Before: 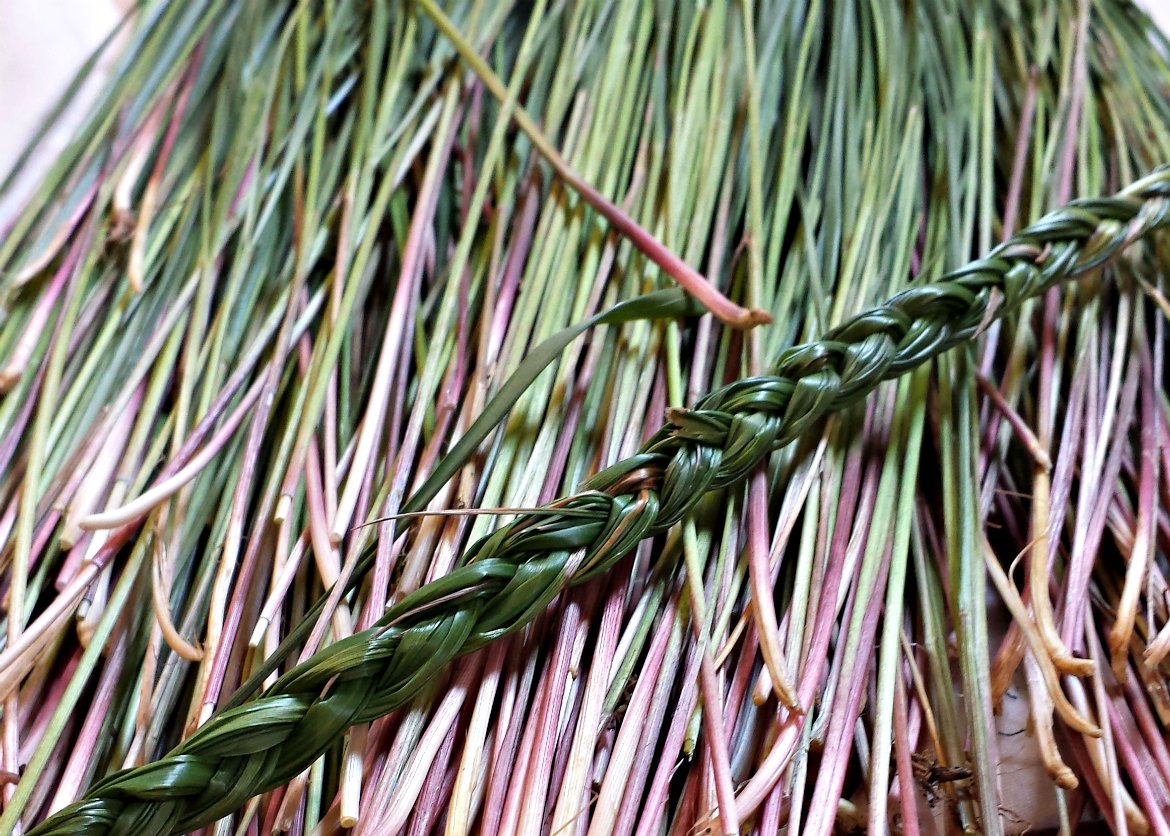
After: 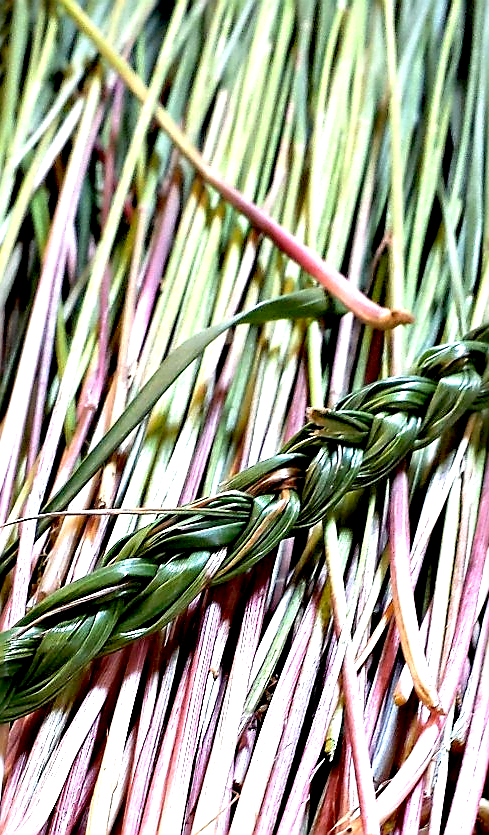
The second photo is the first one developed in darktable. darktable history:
crop: left 30.769%, right 27.395%
exposure: black level correction 0.008, exposure 0.983 EV, compensate highlight preservation false
sharpen: radius 1.358, amount 1.238, threshold 0.818
